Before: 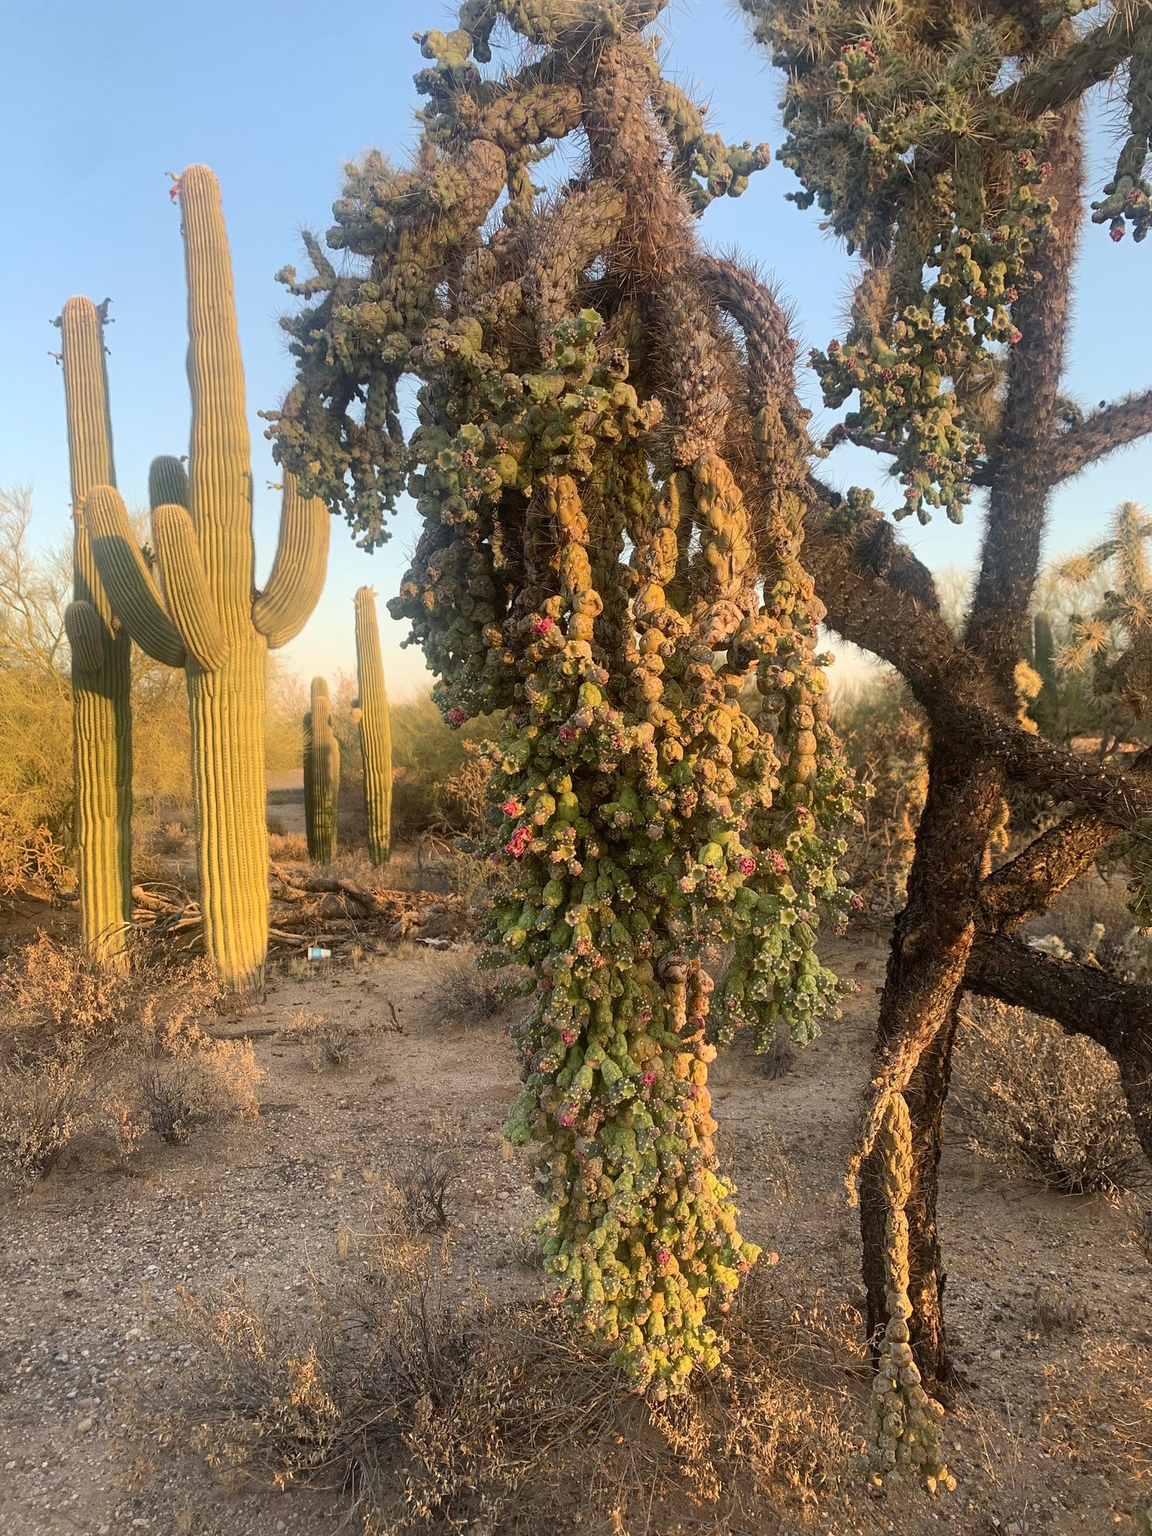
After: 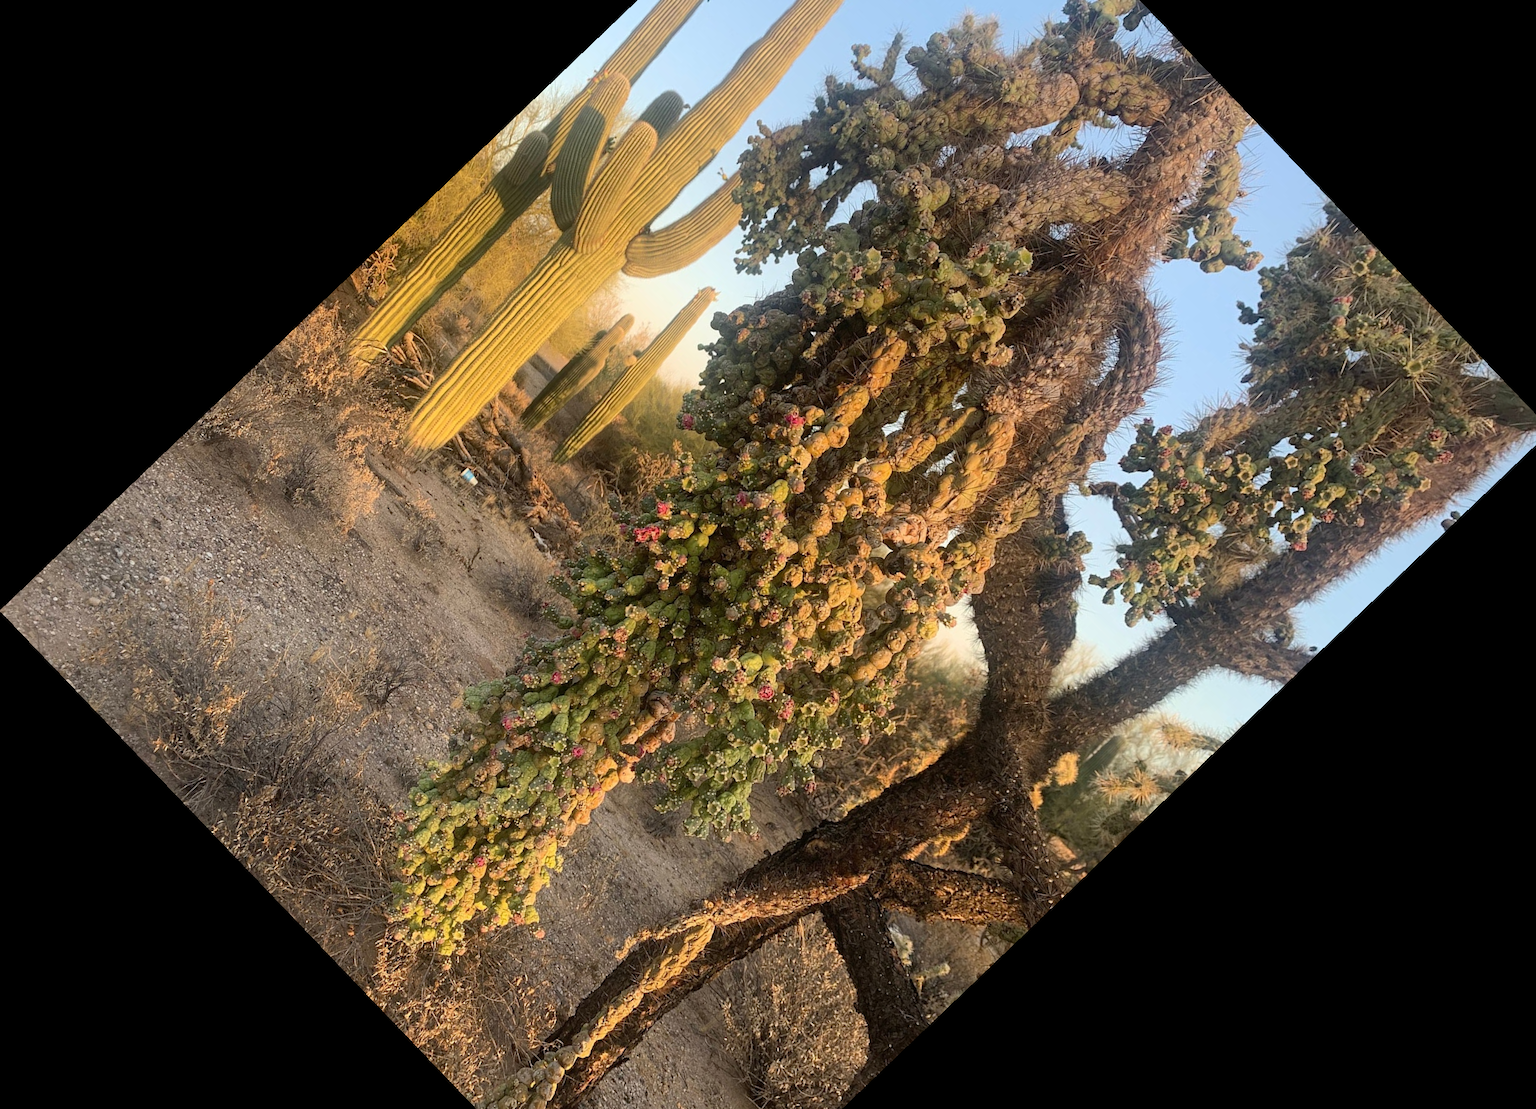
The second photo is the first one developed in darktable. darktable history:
rotate and perspective: rotation 0.062°, lens shift (vertical) 0.115, lens shift (horizontal) -0.133, crop left 0.047, crop right 0.94, crop top 0.061, crop bottom 0.94
crop and rotate: angle -46.26°, top 16.234%, right 0.912%, bottom 11.704%
